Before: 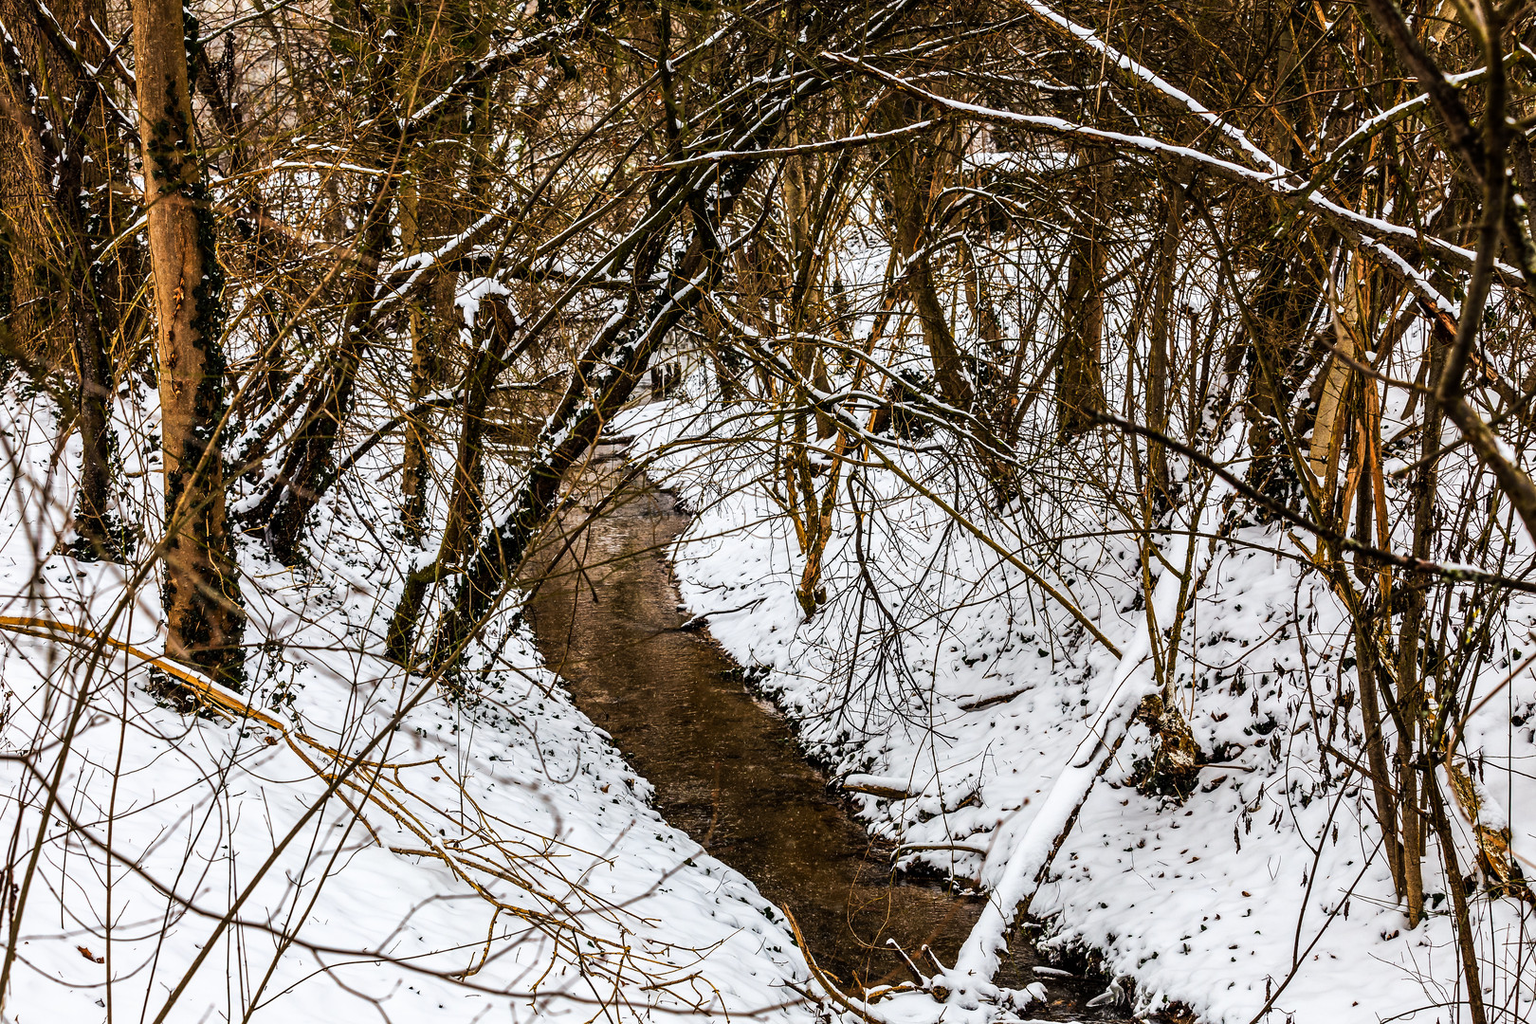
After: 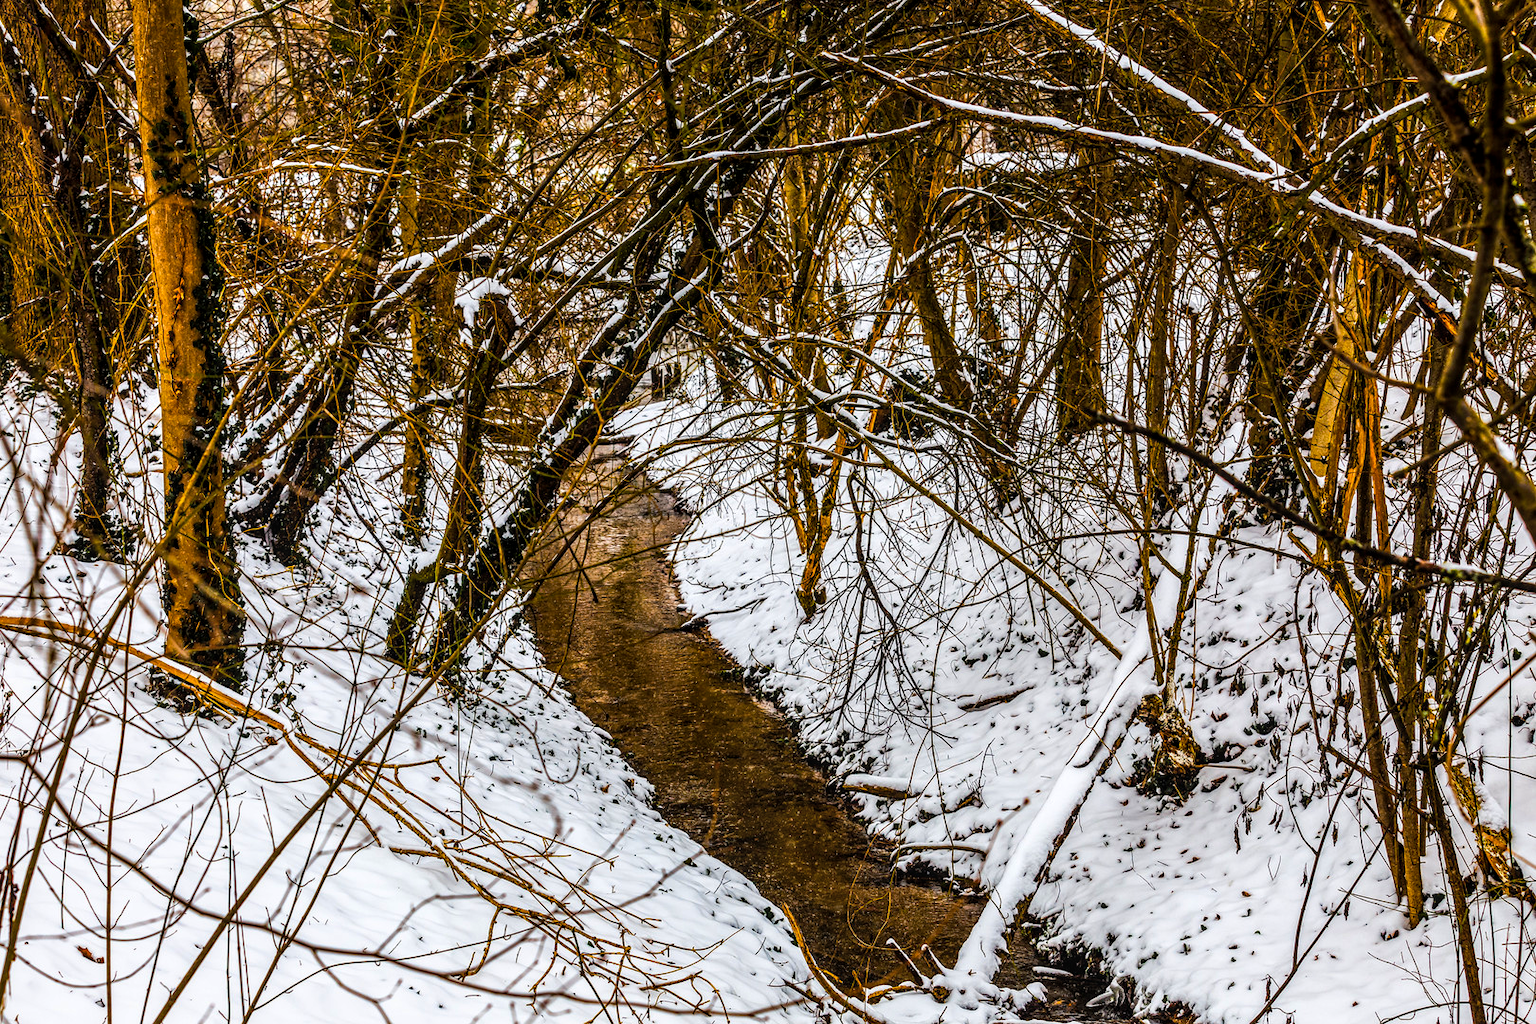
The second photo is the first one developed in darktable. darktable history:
color balance rgb: linear chroma grading › global chroma 15%, perceptual saturation grading › global saturation 30%
local contrast: detail 130%
